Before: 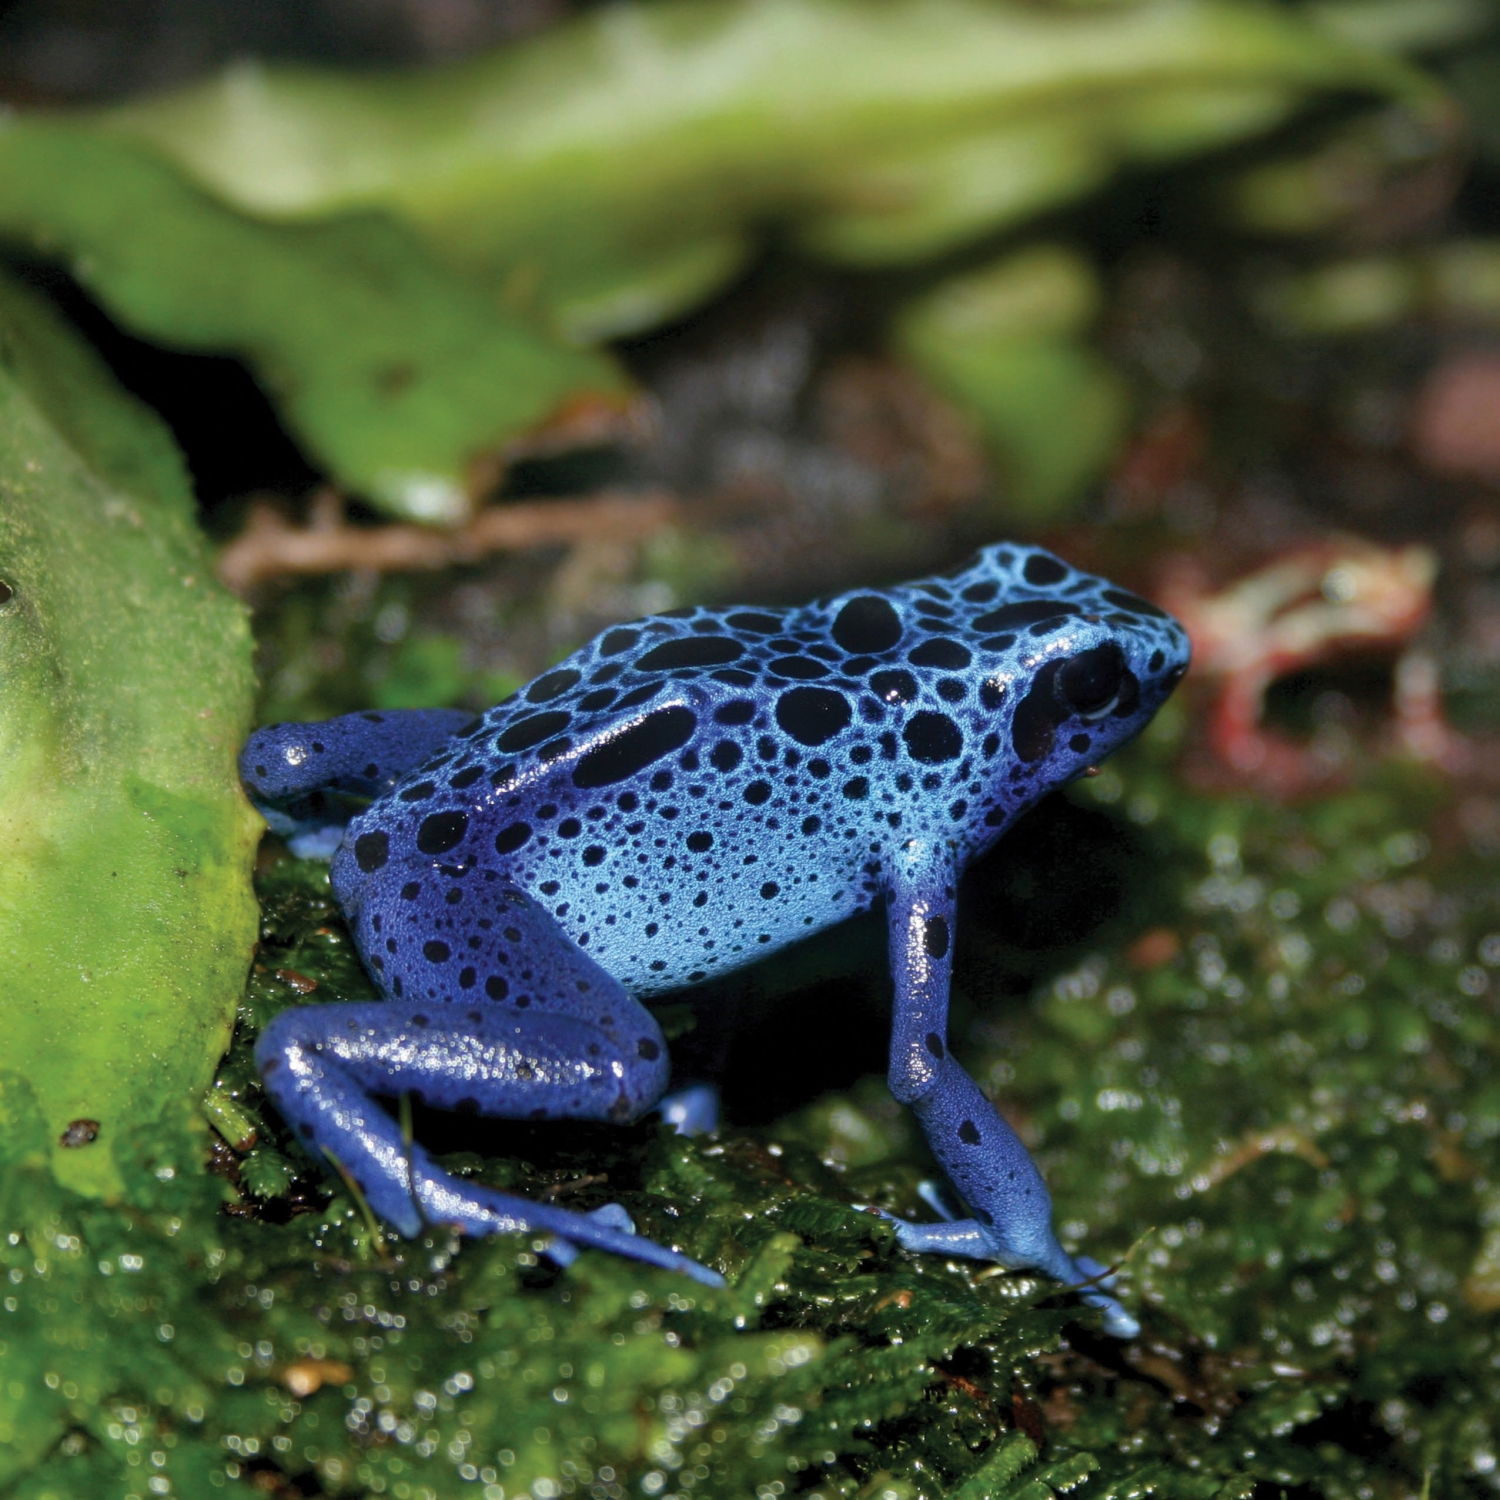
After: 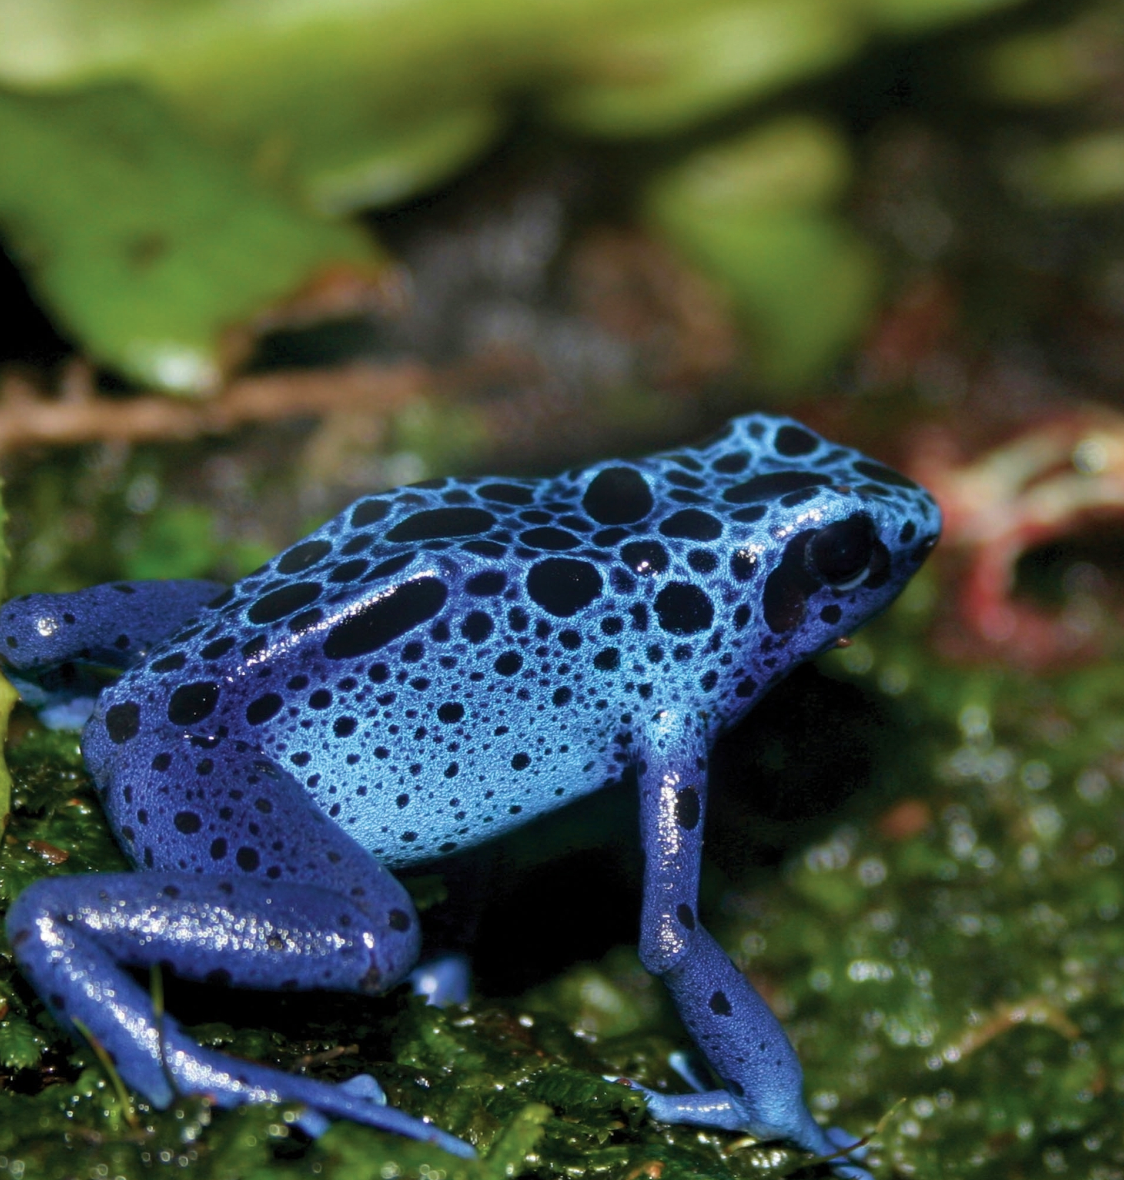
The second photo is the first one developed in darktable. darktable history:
crop: left 16.604%, top 8.641%, right 8.417%, bottom 12.683%
velvia: on, module defaults
